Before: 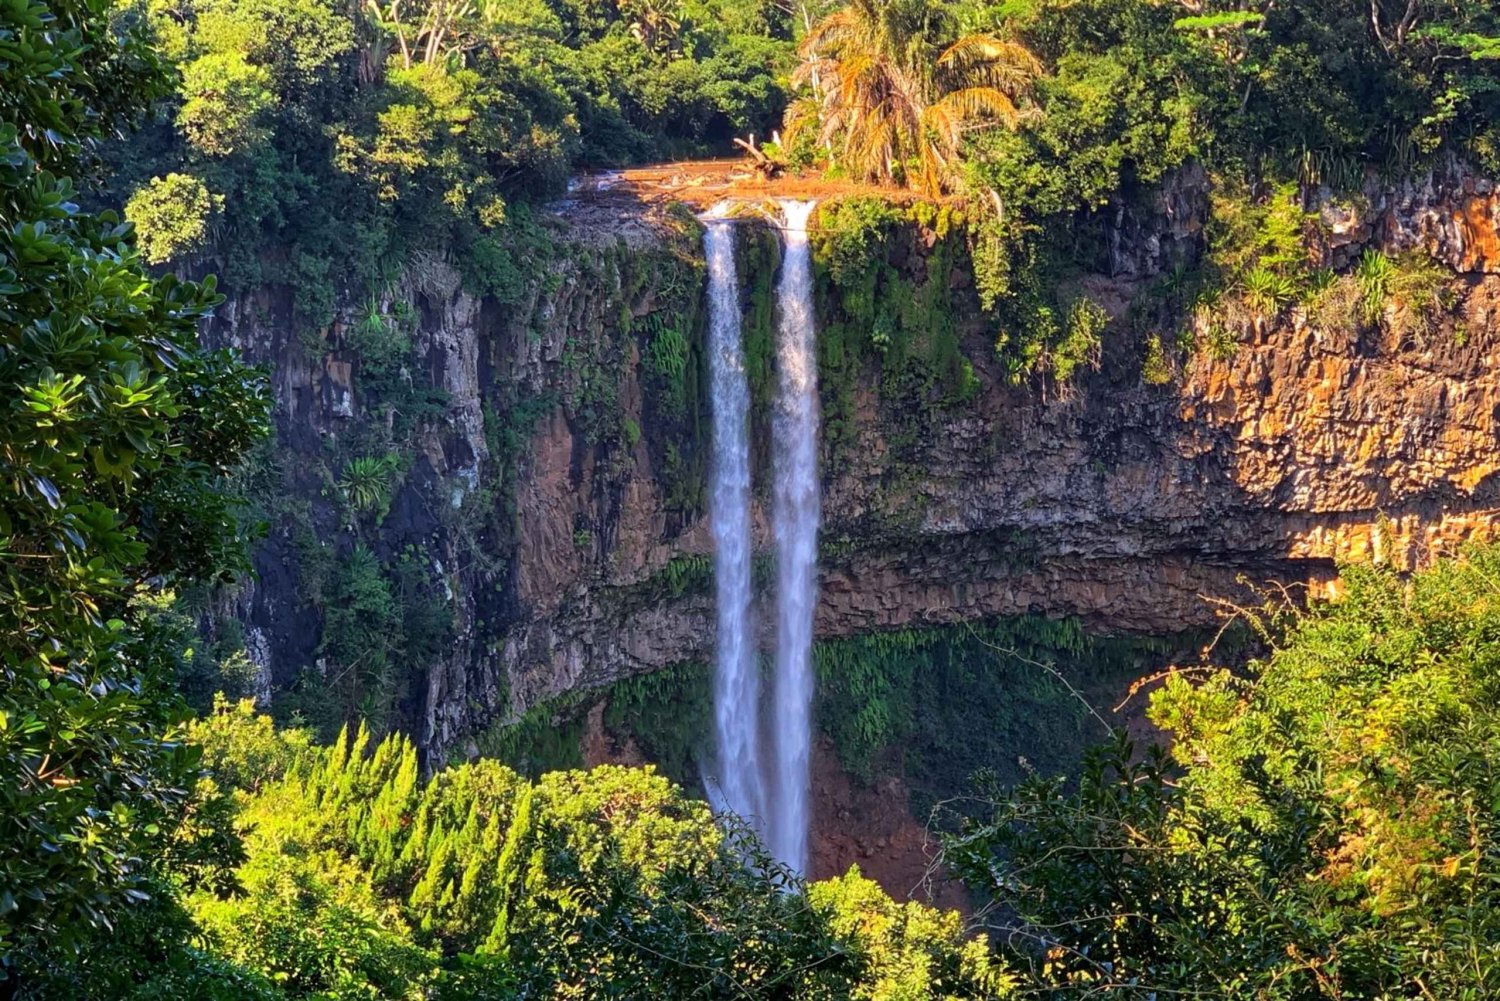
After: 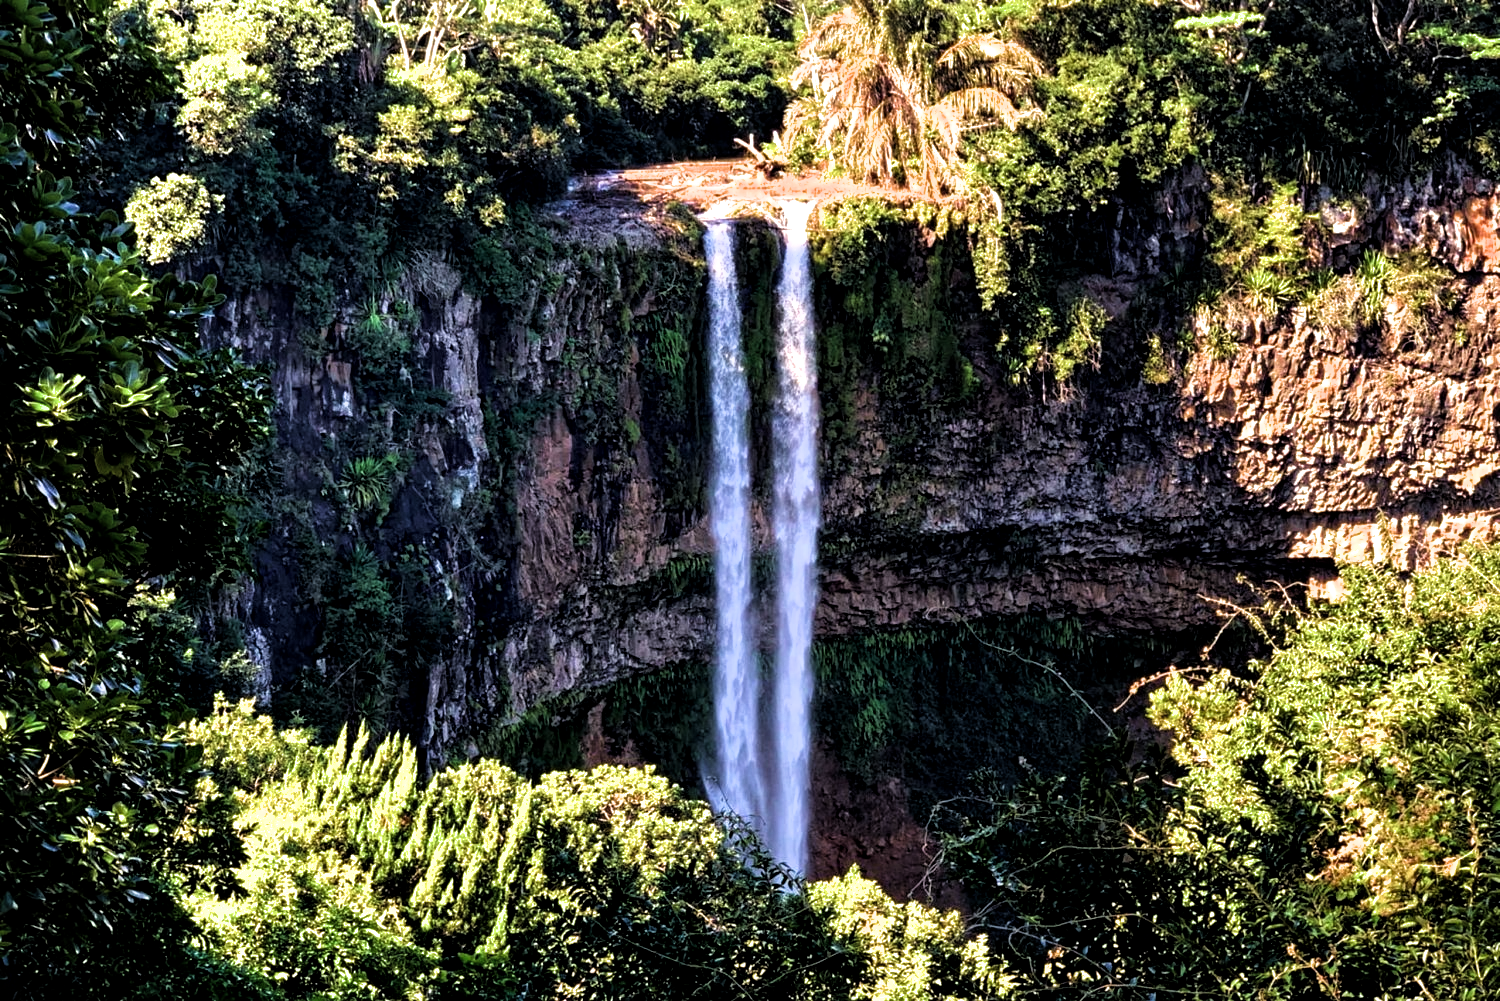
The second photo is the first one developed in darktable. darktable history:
filmic rgb: black relative exposure -8.27 EV, white relative exposure 2.22 EV, hardness 7.12, latitude 85.9%, contrast 1.7, highlights saturation mix -3.13%, shadows ↔ highlights balance -2.02%, color science v6 (2022)
local contrast: mode bilateral grid, contrast 20, coarseness 50, detail 132%, midtone range 0.2
velvia: on, module defaults
